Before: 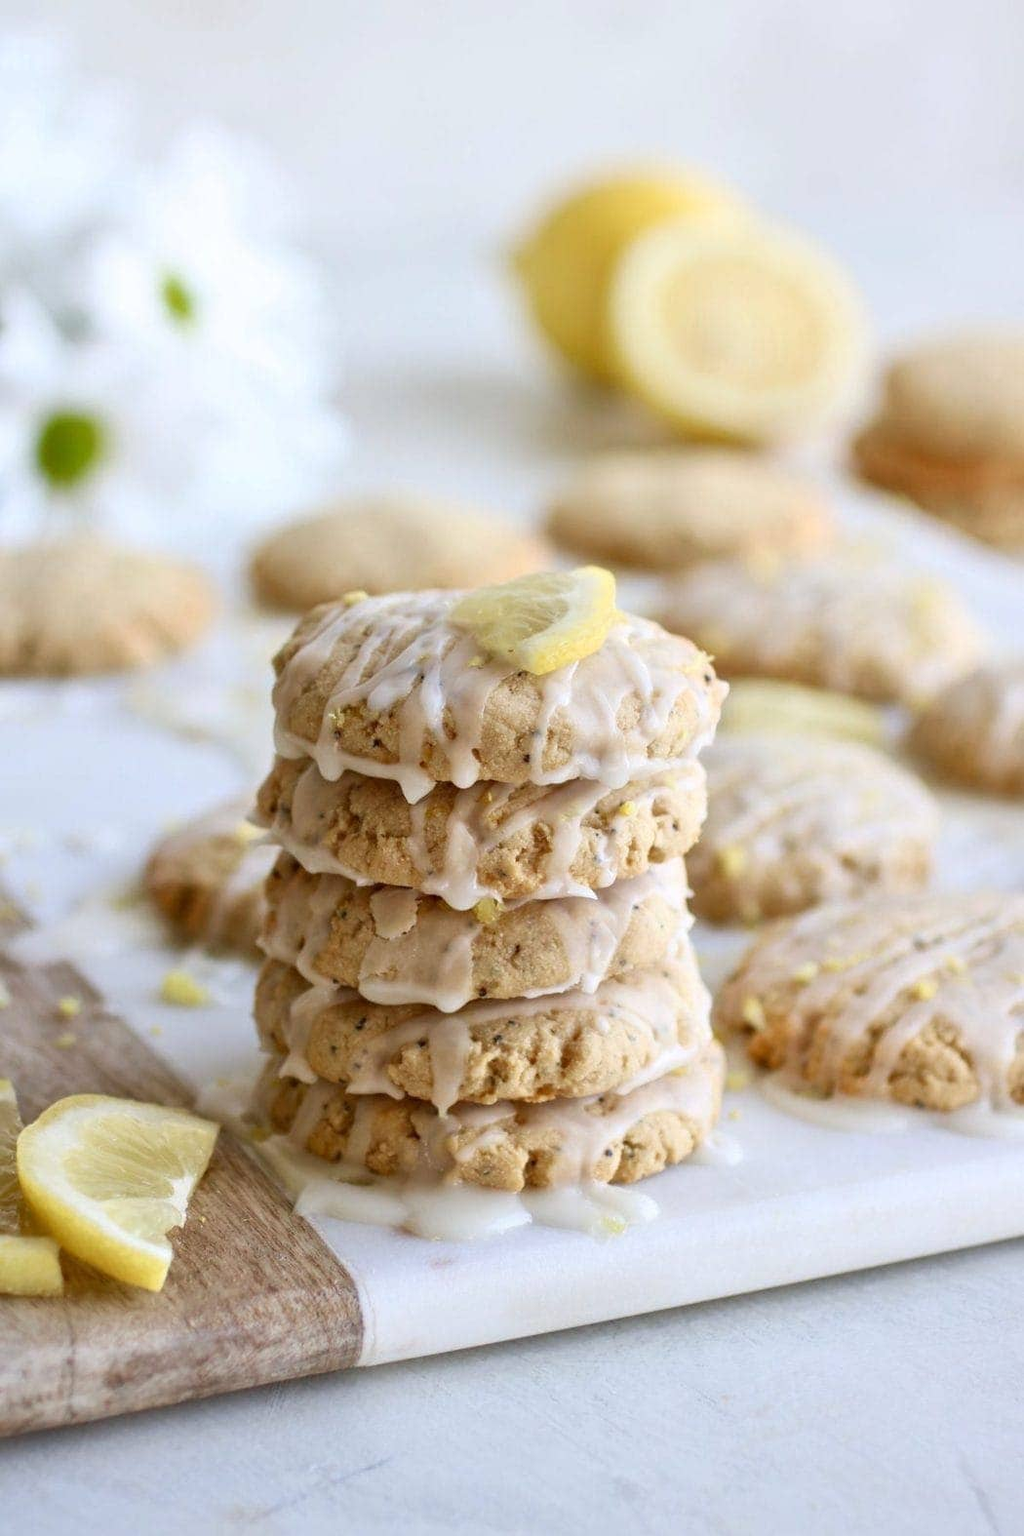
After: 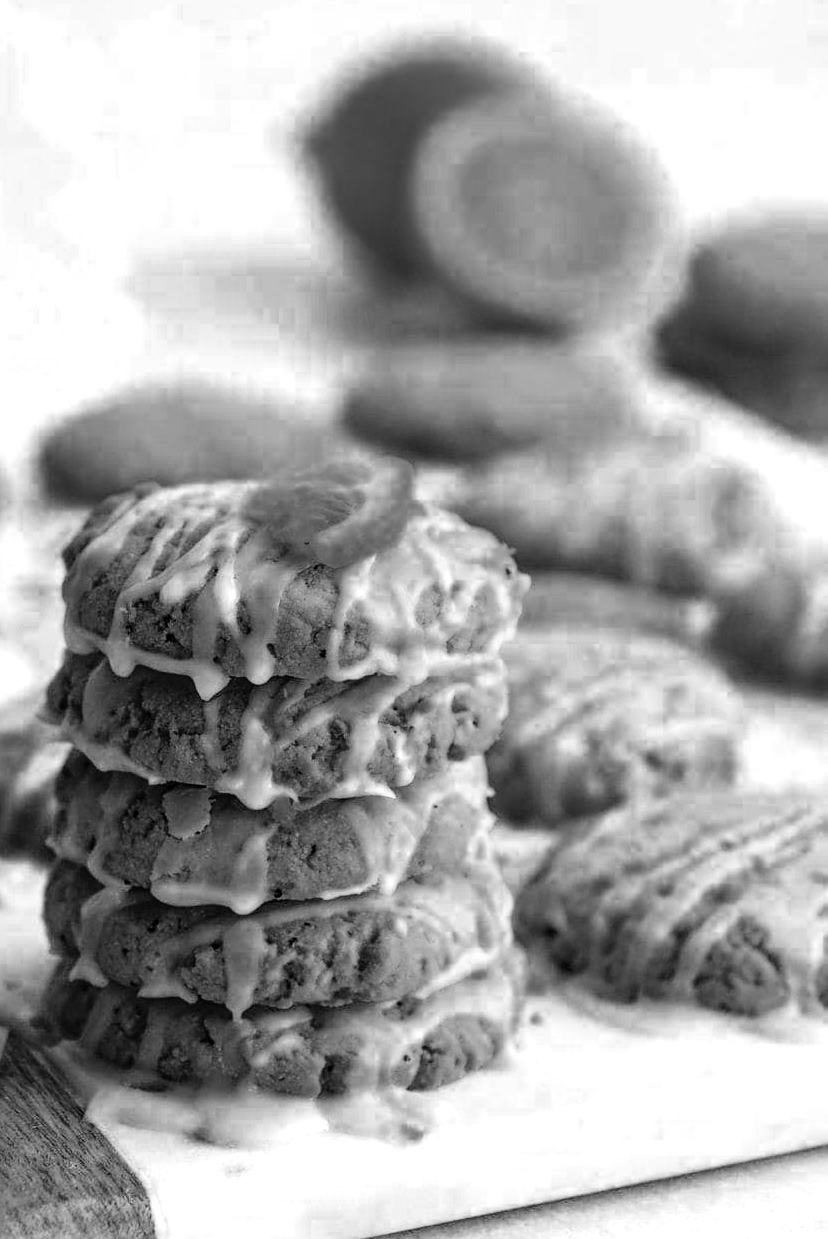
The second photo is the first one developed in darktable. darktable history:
exposure: black level correction 0, exposure 0.7 EV, compensate exposure bias true, compensate highlight preservation false
tone equalizer: -8 EV -0.528 EV, -7 EV -0.319 EV, -6 EV -0.083 EV, -5 EV 0.413 EV, -4 EV 0.985 EV, -3 EV 0.791 EV, -2 EV -0.01 EV, -1 EV 0.14 EV, +0 EV -0.012 EV, smoothing 1
sharpen: on, module defaults
crop and rotate: left 20.74%, top 7.912%, right 0.375%, bottom 13.378%
filmic rgb: black relative exposure -7.65 EV, white relative exposure 4.56 EV, hardness 3.61, color science v6 (2022)
local contrast: on, module defaults
contrast brightness saturation: contrast 0.24, brightness -0.24, saturation 0.14
color zones: curves: ch0 [(0.287, 0.048) (0.493, 0.484) (0.737, 0.816)]; ch1 [(0, 0) (0.143, 0) (0.286, 0) (0.429, 0) (0.571, 0) (0.714, 0) (0.857, 0)]
